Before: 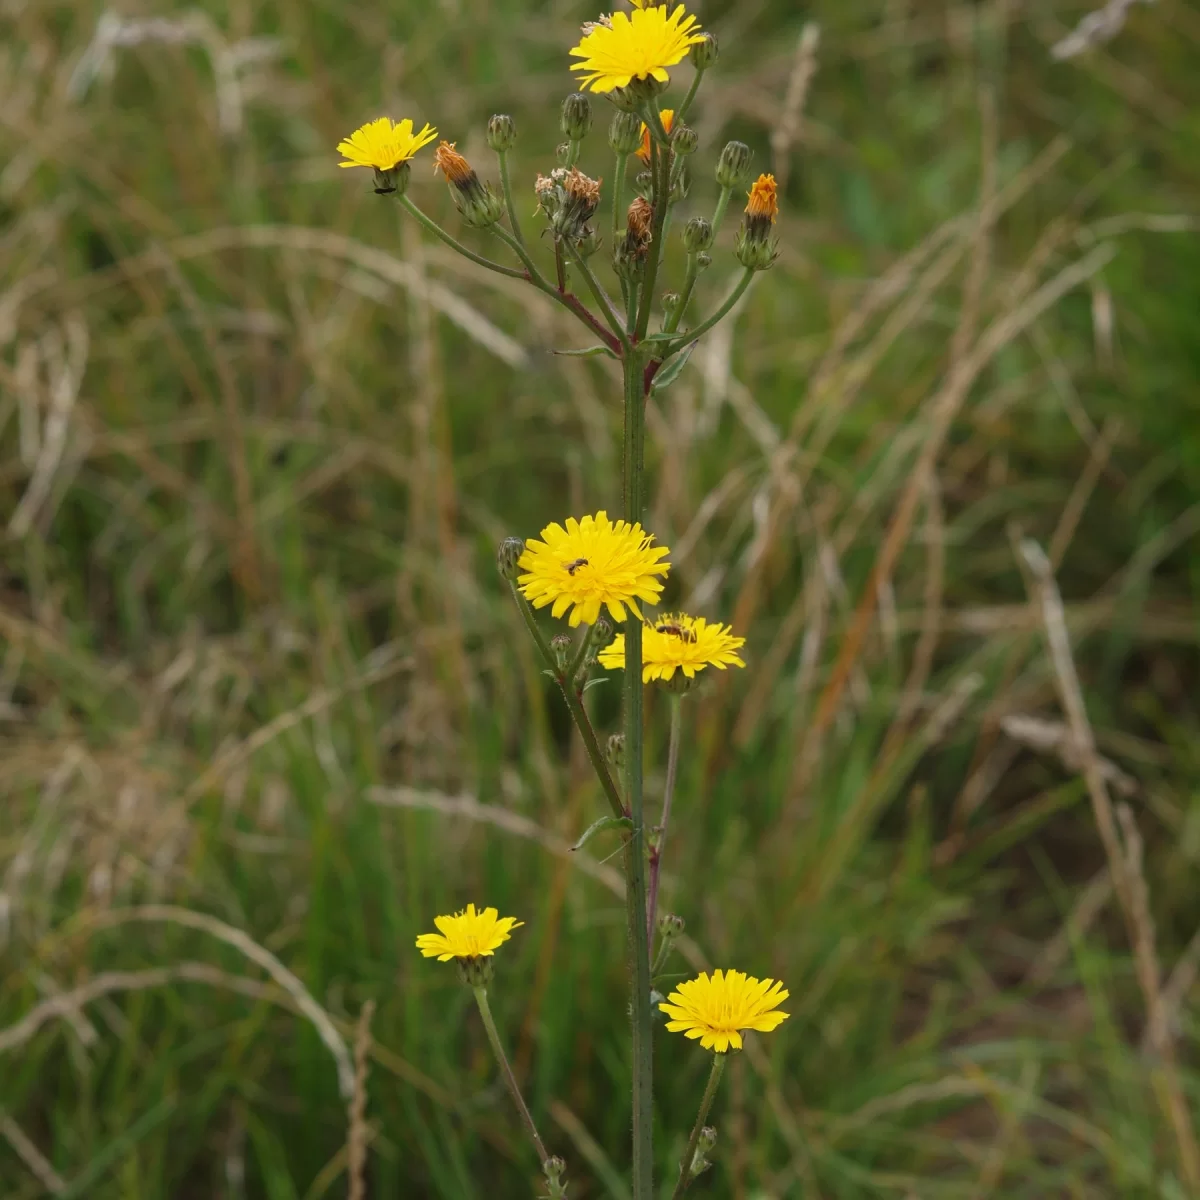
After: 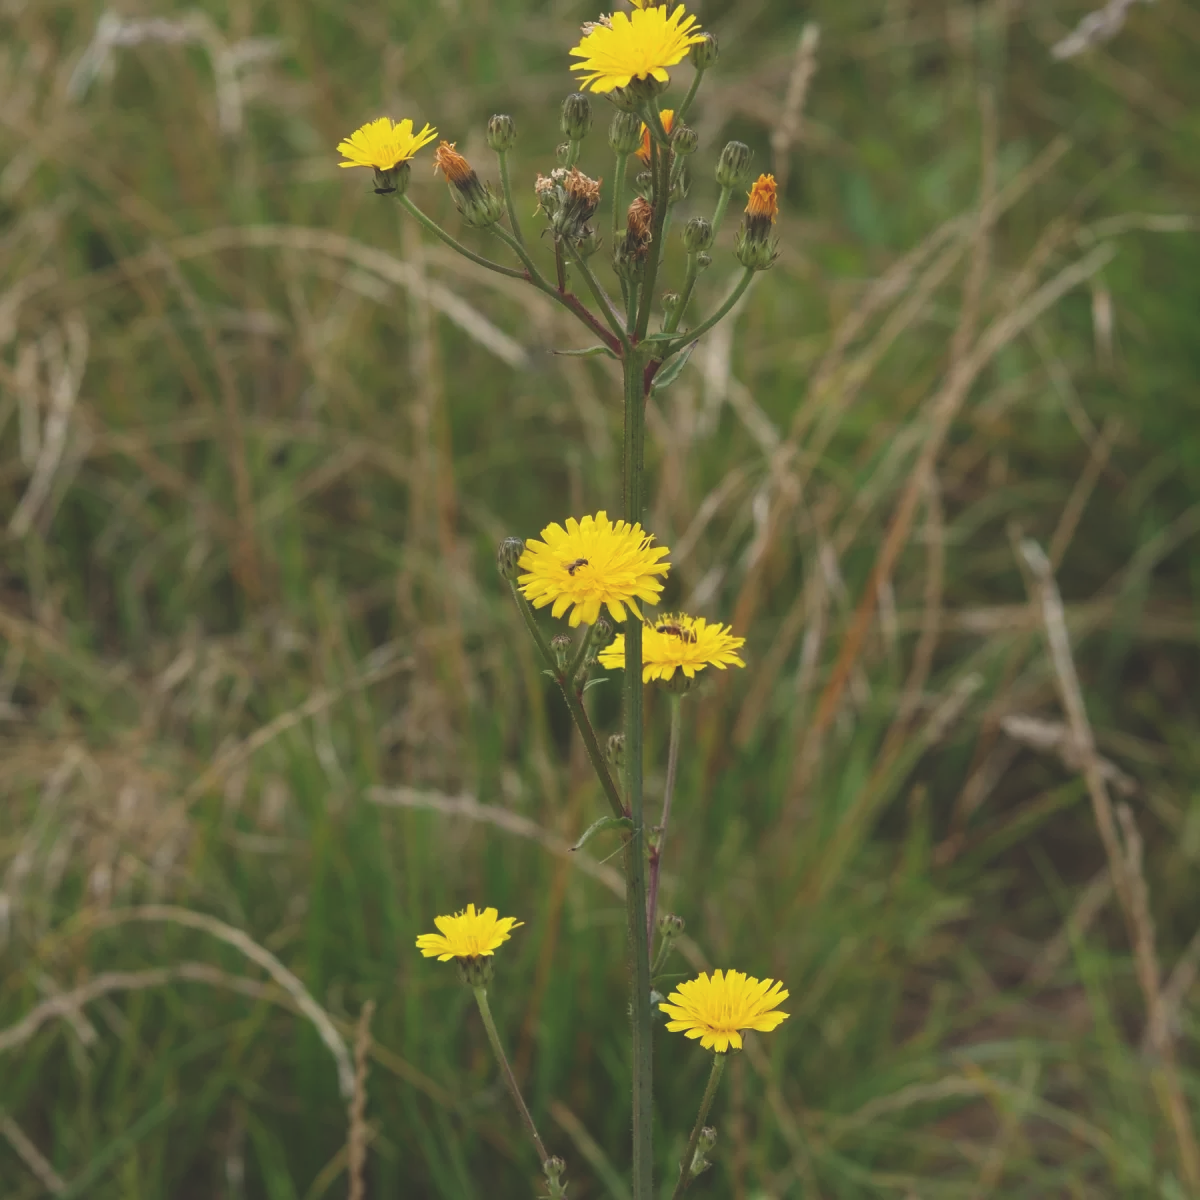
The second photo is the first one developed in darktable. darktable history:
exposure: black level correction -0.021, exposure -0.034 EV, compensate highlight preservation false
